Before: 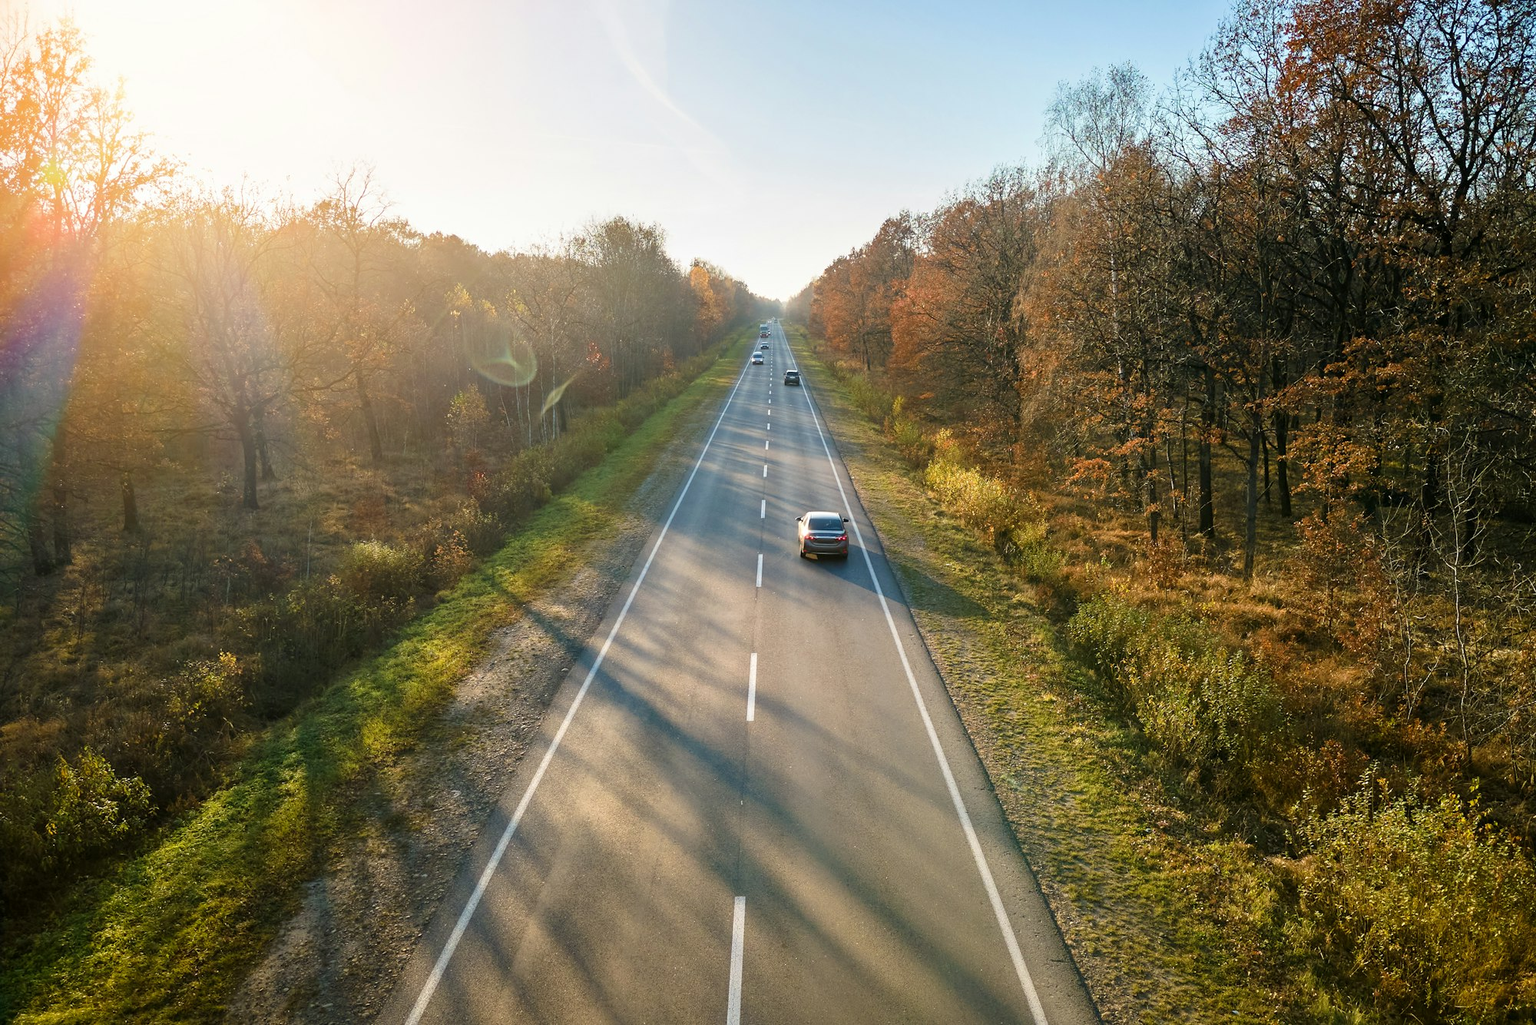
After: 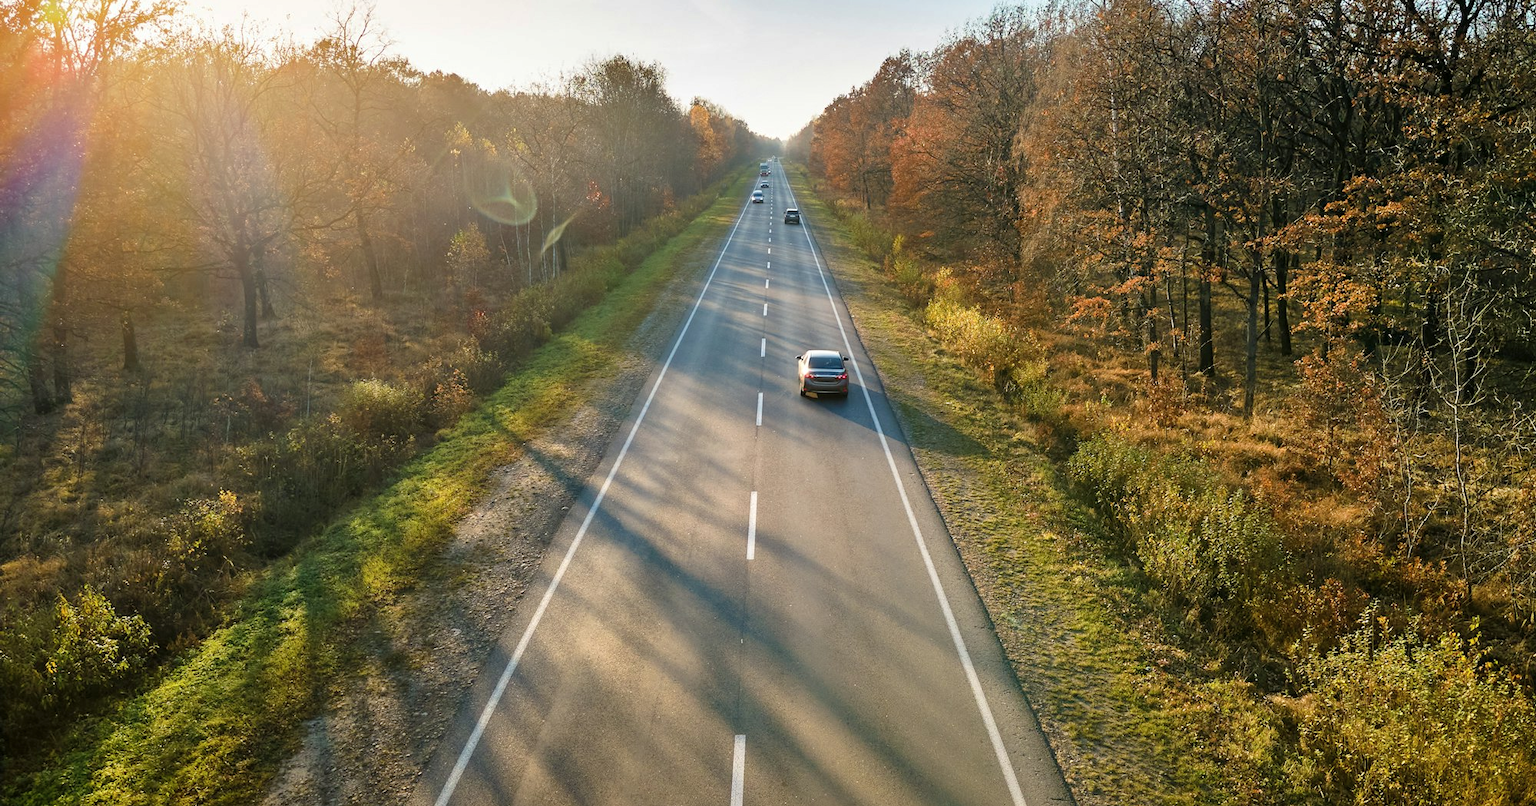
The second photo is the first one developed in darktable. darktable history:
shadows and highlights: soften with gaussian
crop and rotate: top 15.774%, bottom 5.506%
